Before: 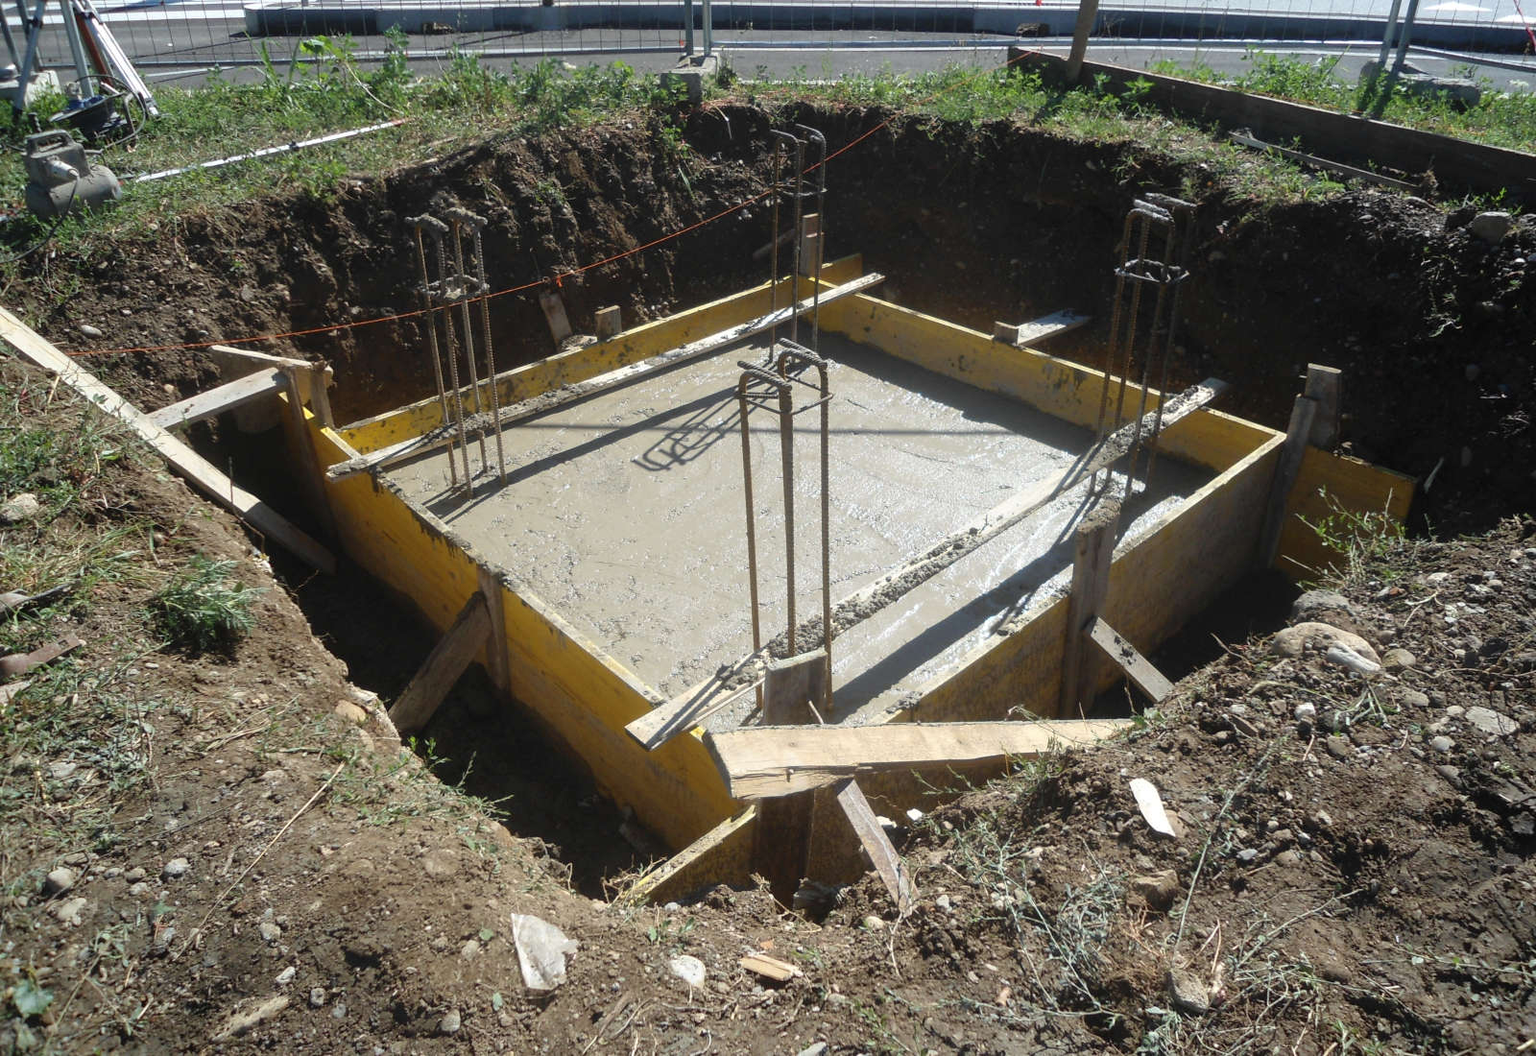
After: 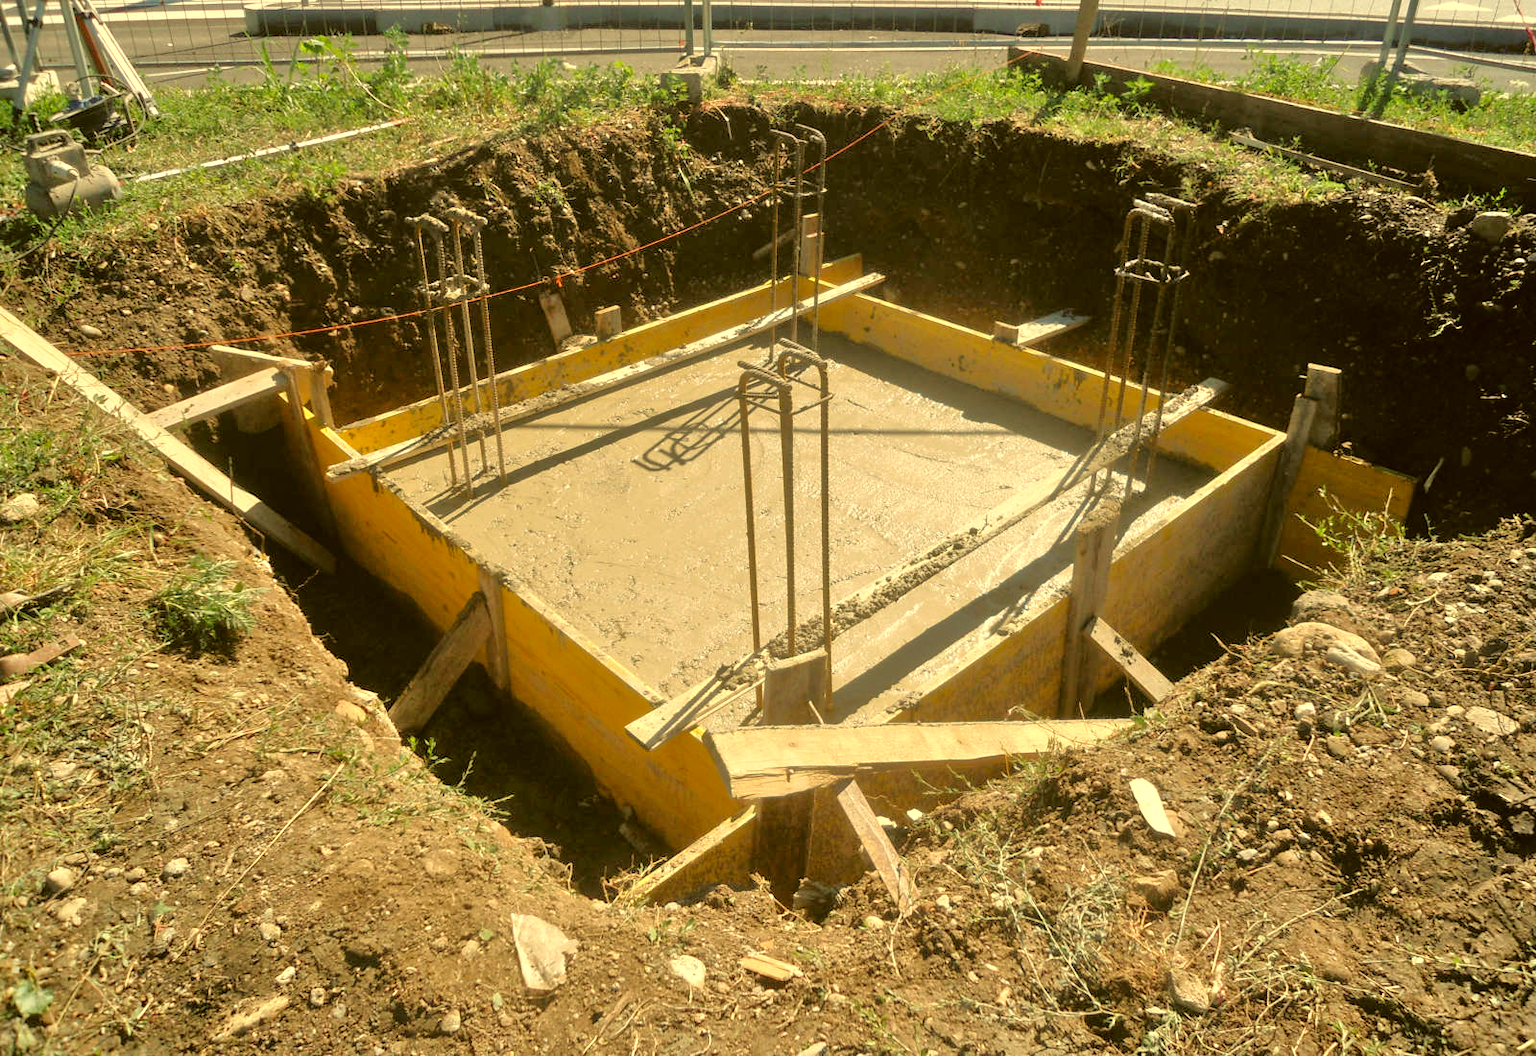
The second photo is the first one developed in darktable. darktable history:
white balance: red 1.138, green 0.996, blue 0.812
color correction: highlights a* -1.43, highlights b* 10.12, shadows a* 0.395, shadows b* 19.35
tone equalizer: -7 EV 0.15 EV, -6 EV 0.6 EV, -5 EV 1.15 EV, -4 EV 1.33 EV, -3 EV 1.15 EV, -2 EV 0.6 EV, -1 EV 0.15 EV, mask exposure compensation -0.5 EV
